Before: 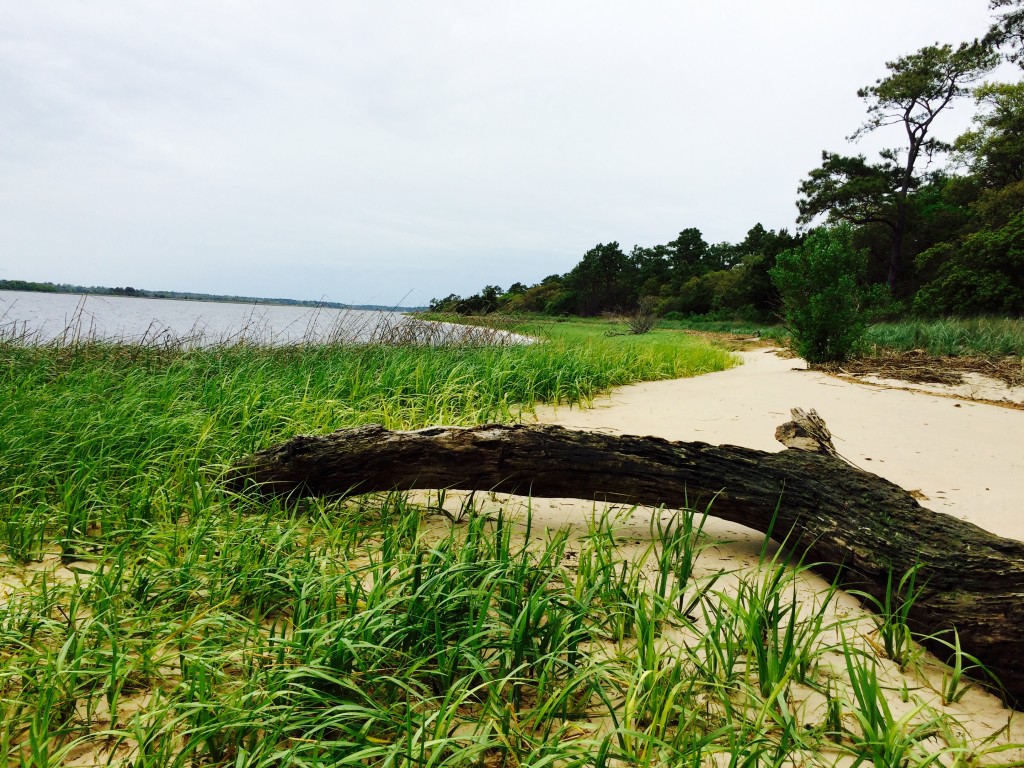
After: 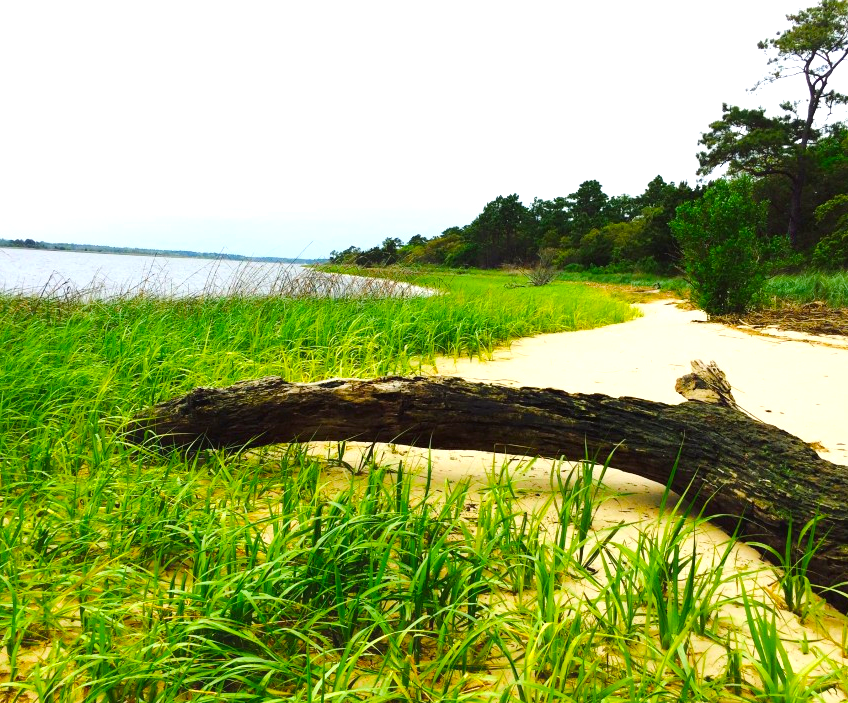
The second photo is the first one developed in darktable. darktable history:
crop: left 9.807%, top 6.259%, right 7.334%, bottom 2.177%
color balance rgb: perceptual saturation grading › global saturation 25%, perceptual brilliance grading › mid-tones 10%, perceptual brilliance grading › shadows 15%, global vibrance 20%
exposure: black level correction 0, exposure 0.7 EV, compensate exposure bias true, compensate highlight preservation false
contrast equalizer: octaves 7, y [[0.6 ×6], [0.55 ×6], [0 ×6], [0 ×6], [0 ×6]], mix -0.3
